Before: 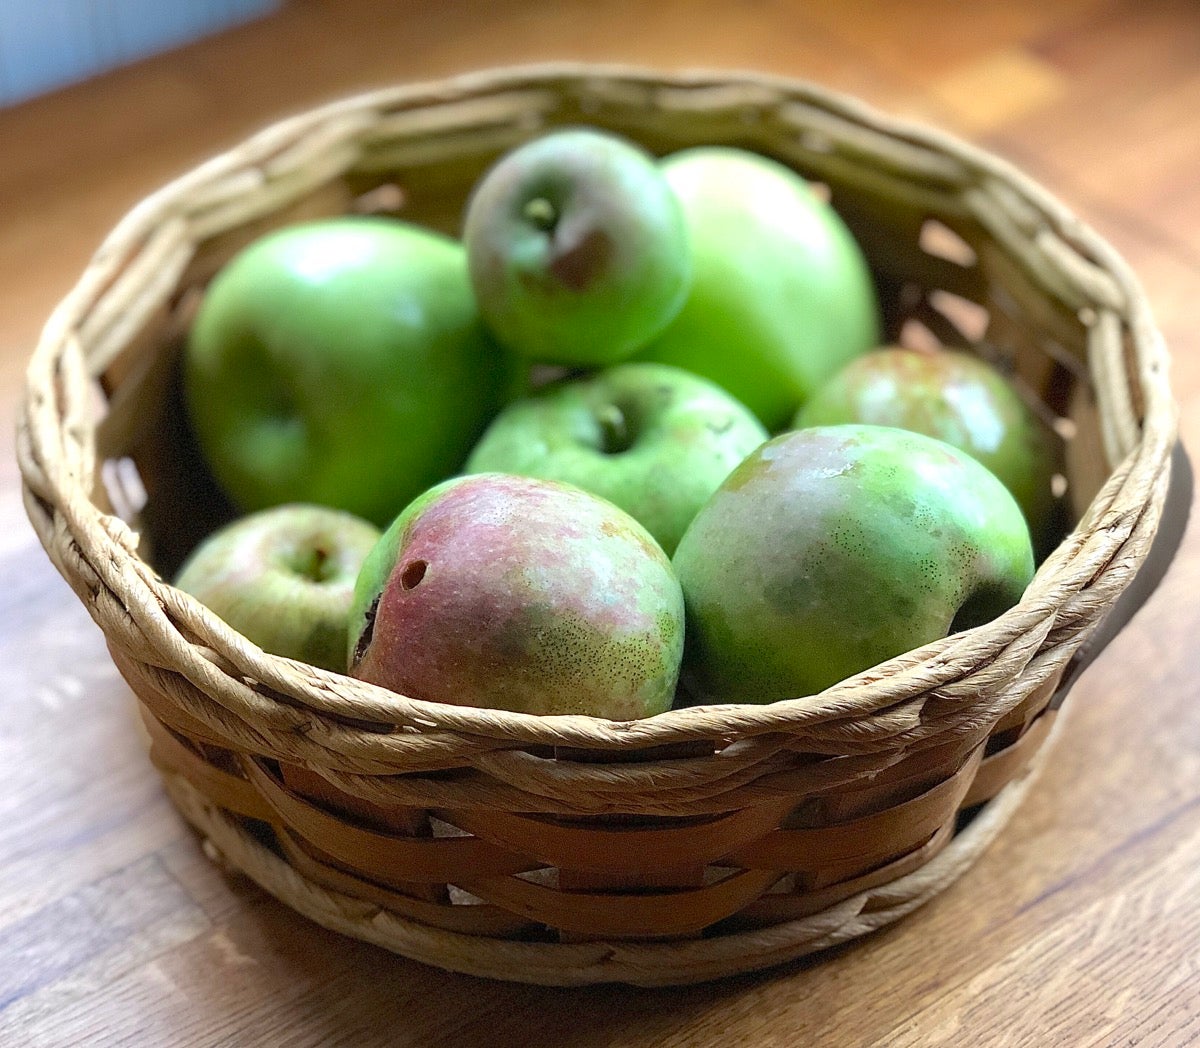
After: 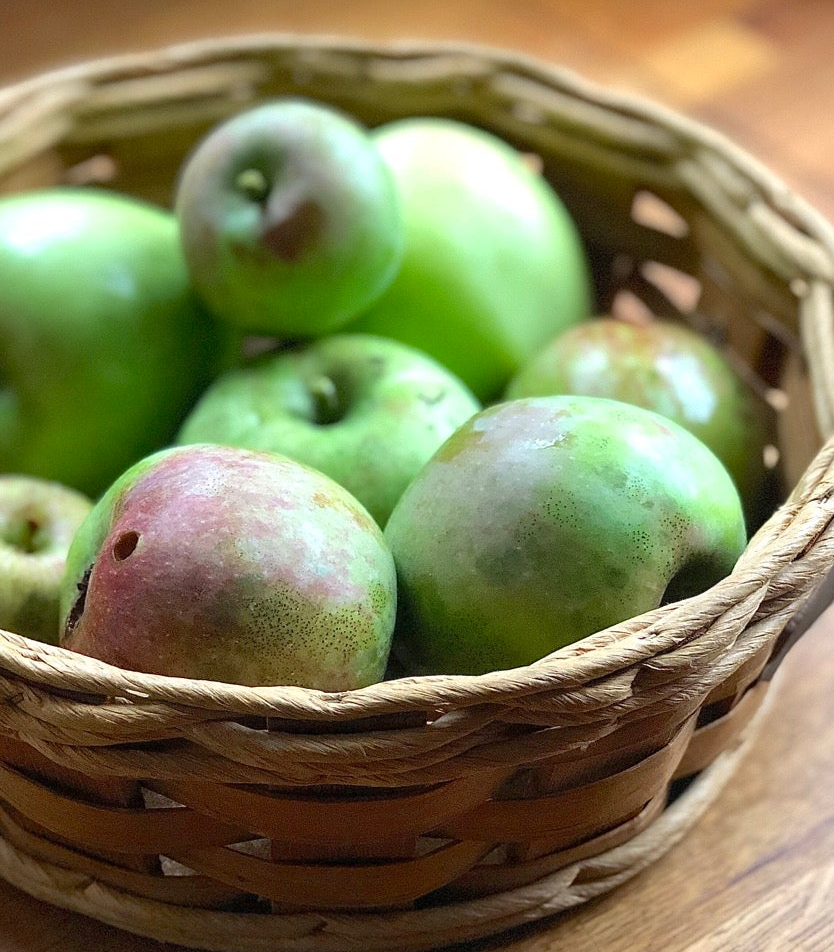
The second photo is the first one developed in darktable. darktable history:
crop and rotate: left 24.034%, top 2.838%, right 6.406%, bottom 6.299%
white balance: emerald 1
